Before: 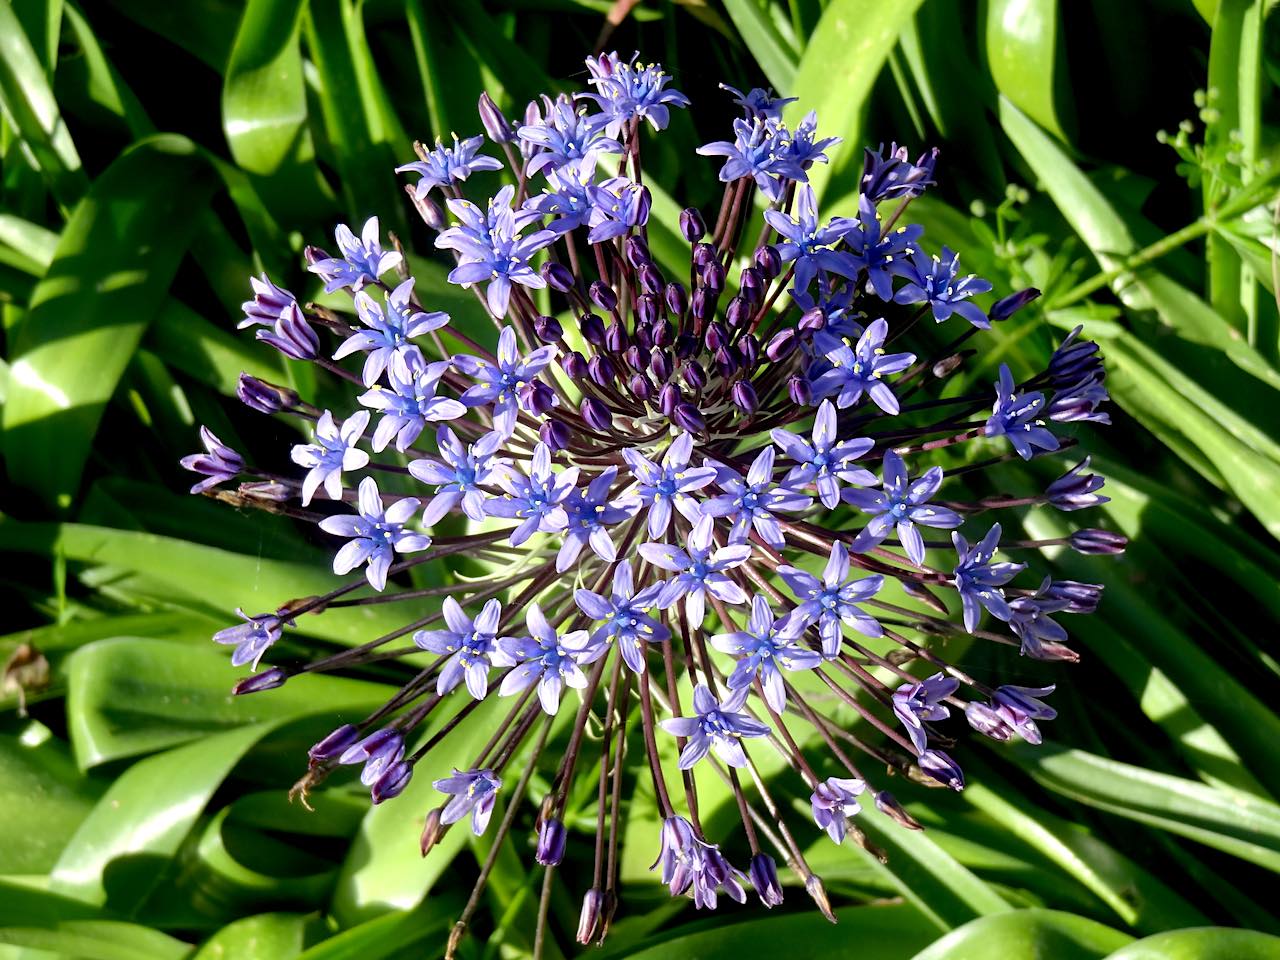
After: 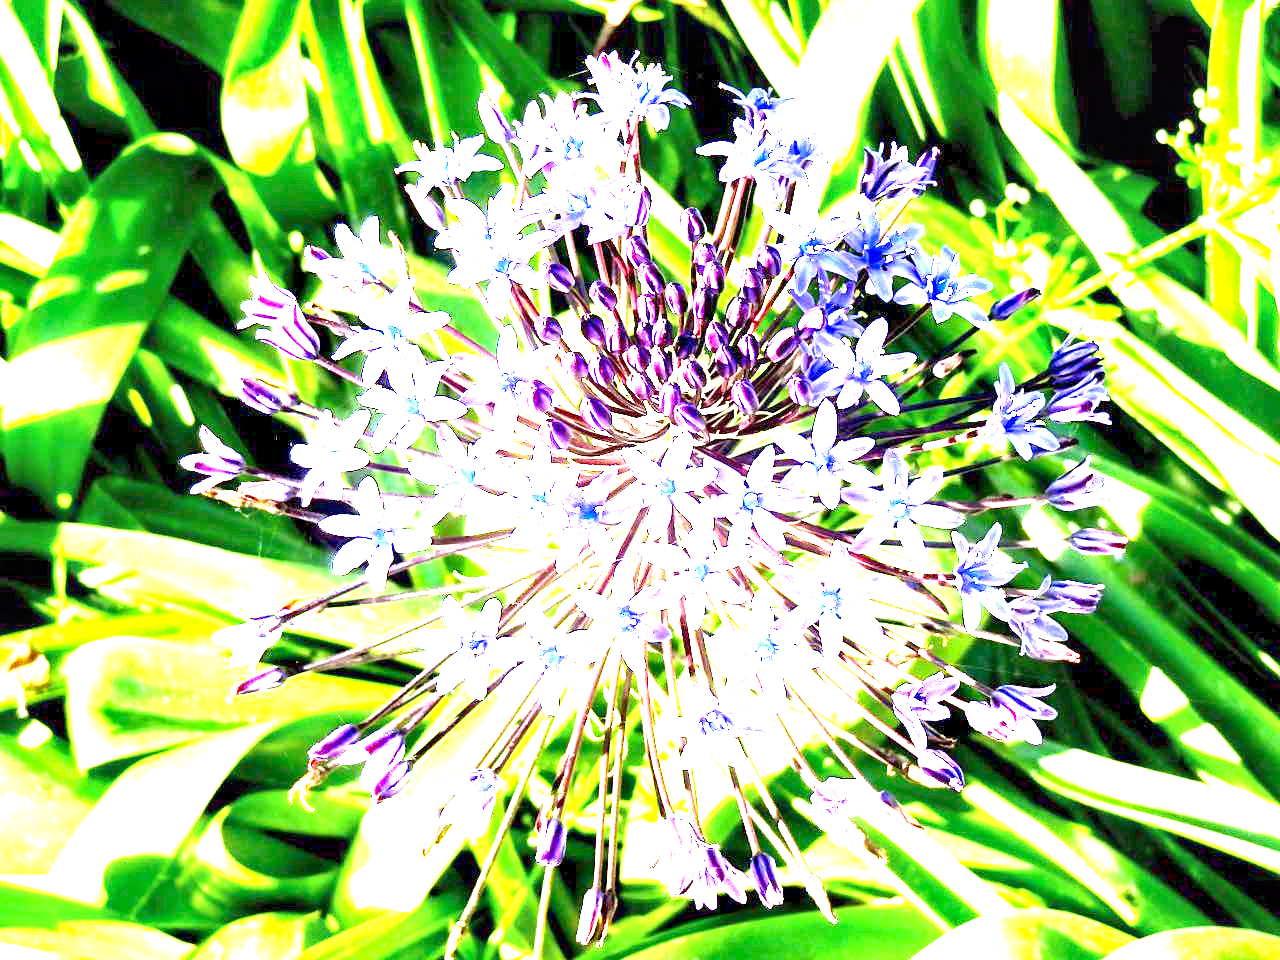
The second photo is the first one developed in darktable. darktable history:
exposure: black level correction 0, exposure 4 EV, compensate exposure bias true, compensate highlight preservation false
contrast equalizer: octaves 7, y [[0.6 ×6], [0.55 ×6], [0 ×6], [0 ×6], [0 ×6]], mix 0.35
